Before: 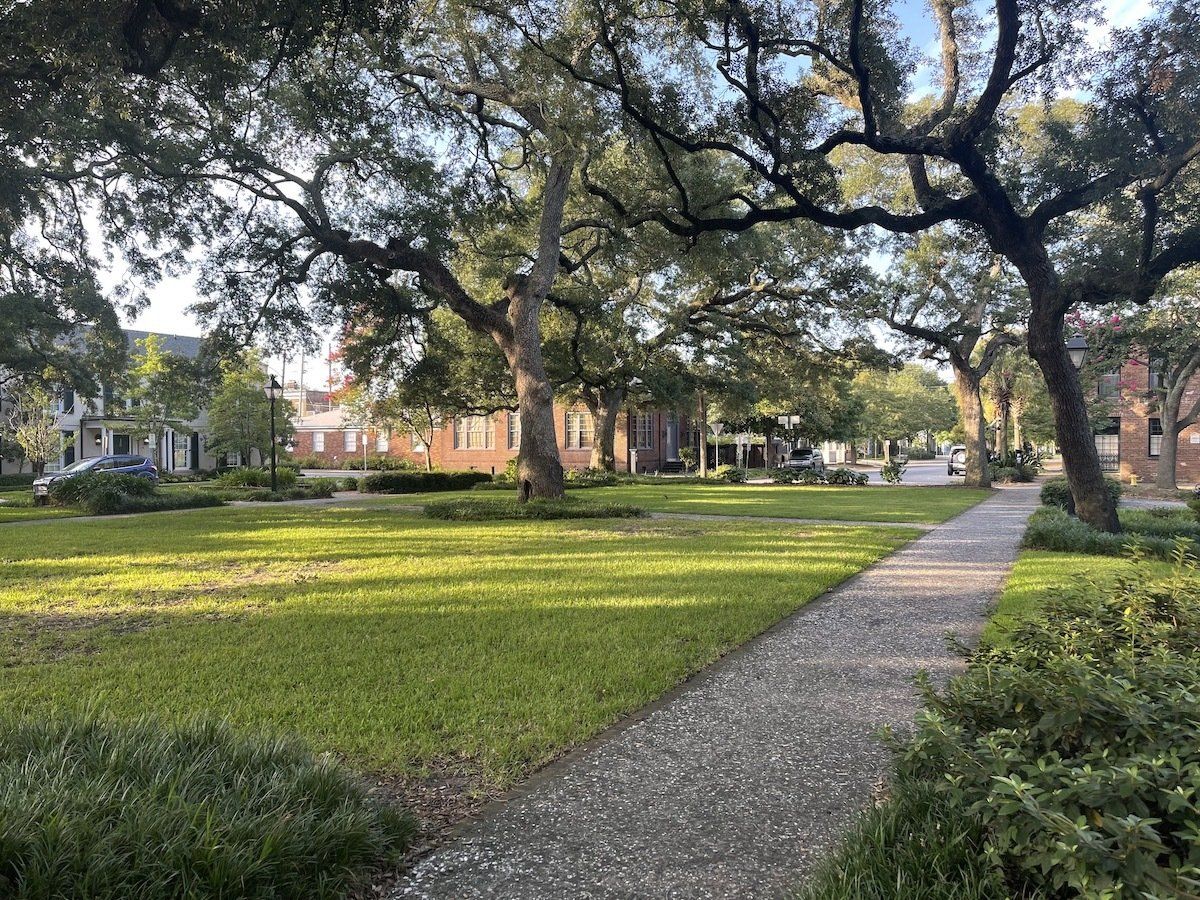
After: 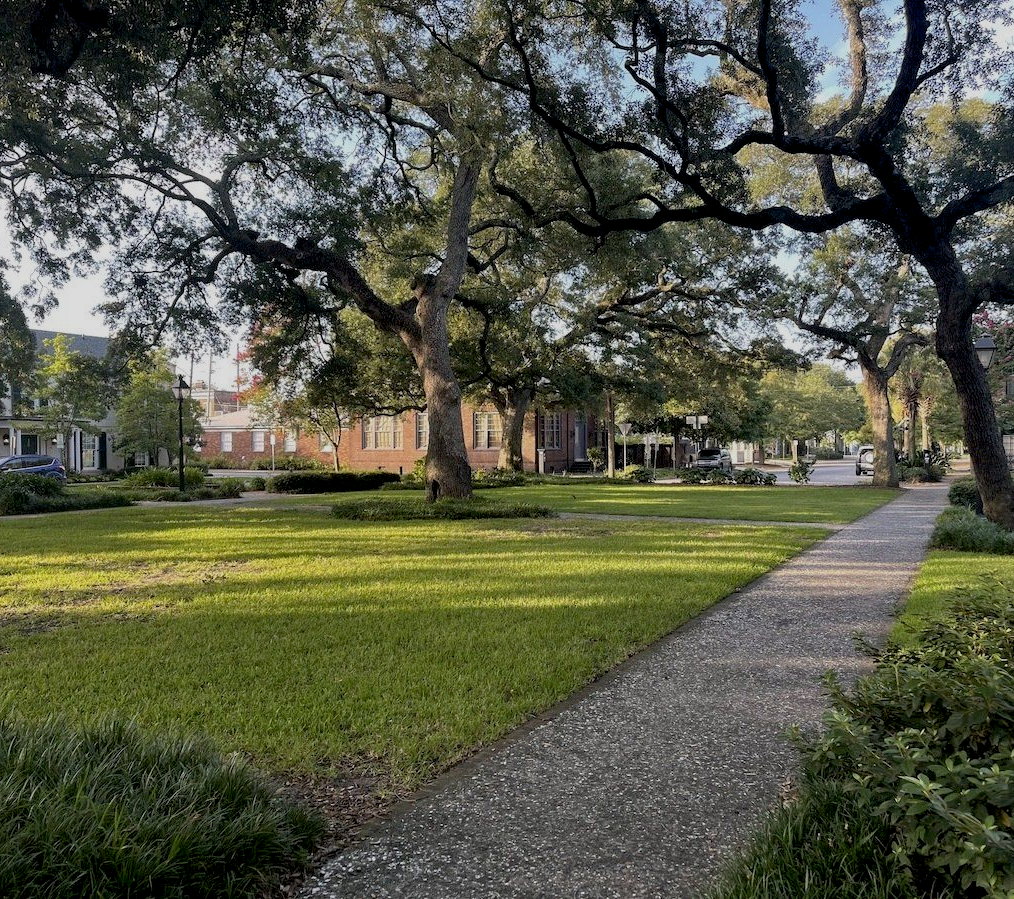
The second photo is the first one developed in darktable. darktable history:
exposure: black level correction 0.011, exposure -0.477 EV, compensate highlight preservation false
crop: left 7.68%, right 7.816%
